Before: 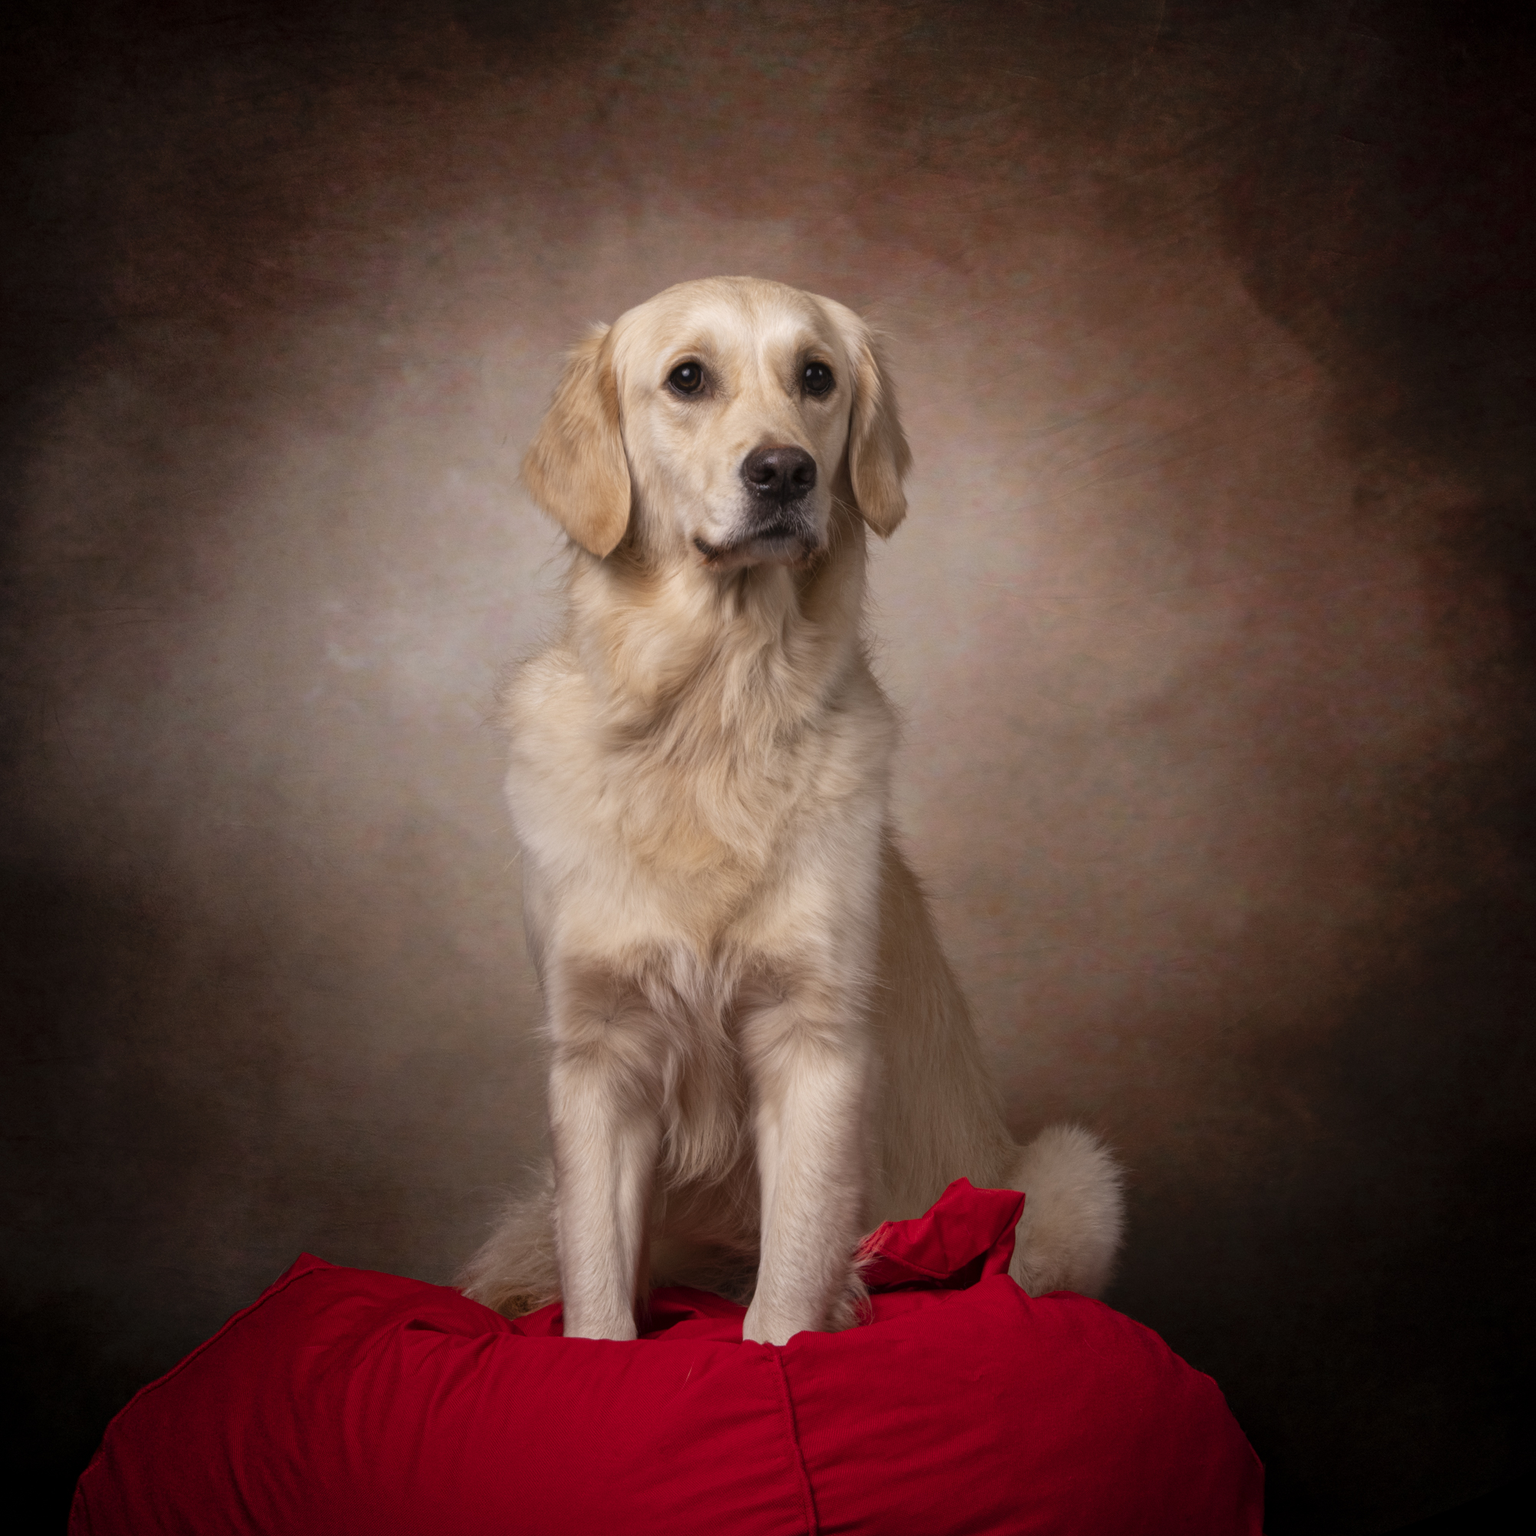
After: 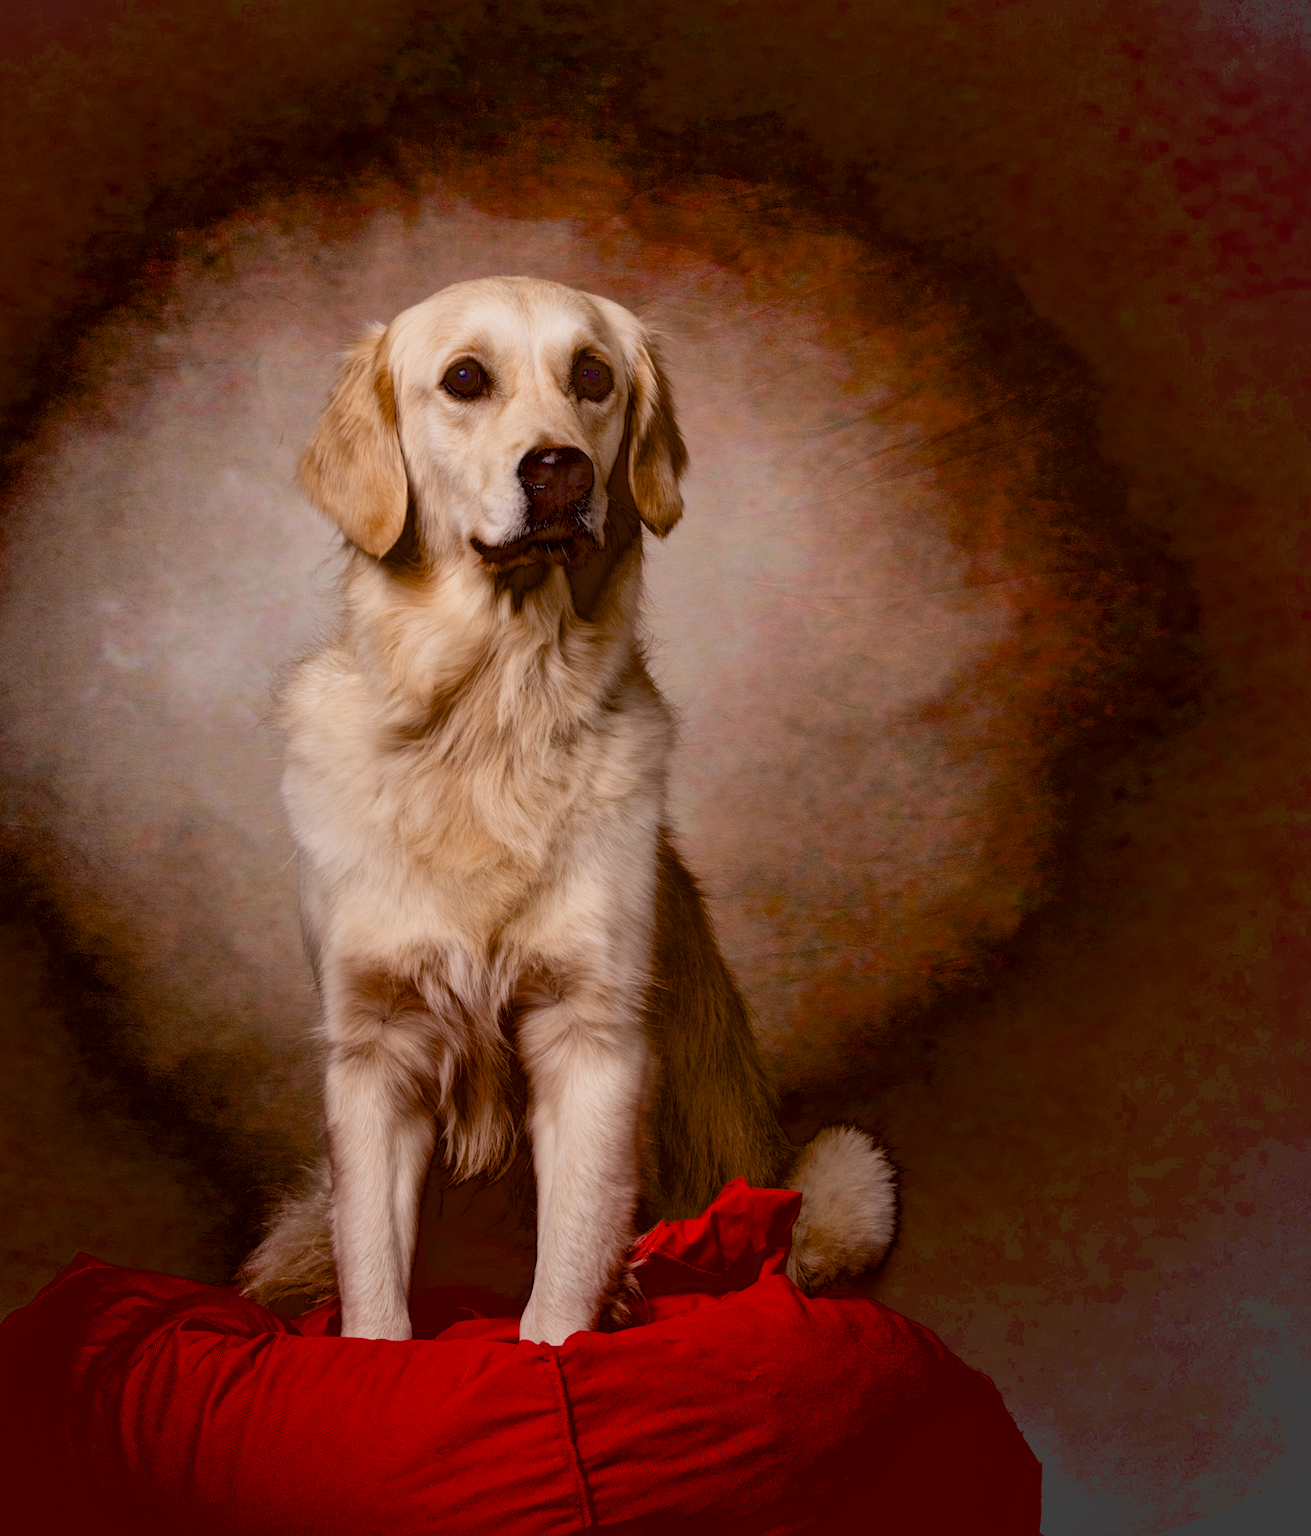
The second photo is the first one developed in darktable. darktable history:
filmic rgb: black relative exposure -7.75 EV, white relative exposure 4.4 EV, threshold 3 EV, hardness 3.76, latitude 50%, contrast 1.1, color science v5 (2021), contrast in shadows safe, contrast in highlights safe, enable highlight reconstruction true
exposure: black level correction 0.056, compensate highlight preservation false
local contrast: mode bilateral grid, contrast 20, coarseness 50, detail 132%, midtone range 0.2
crop and rotate: left 14.584%
